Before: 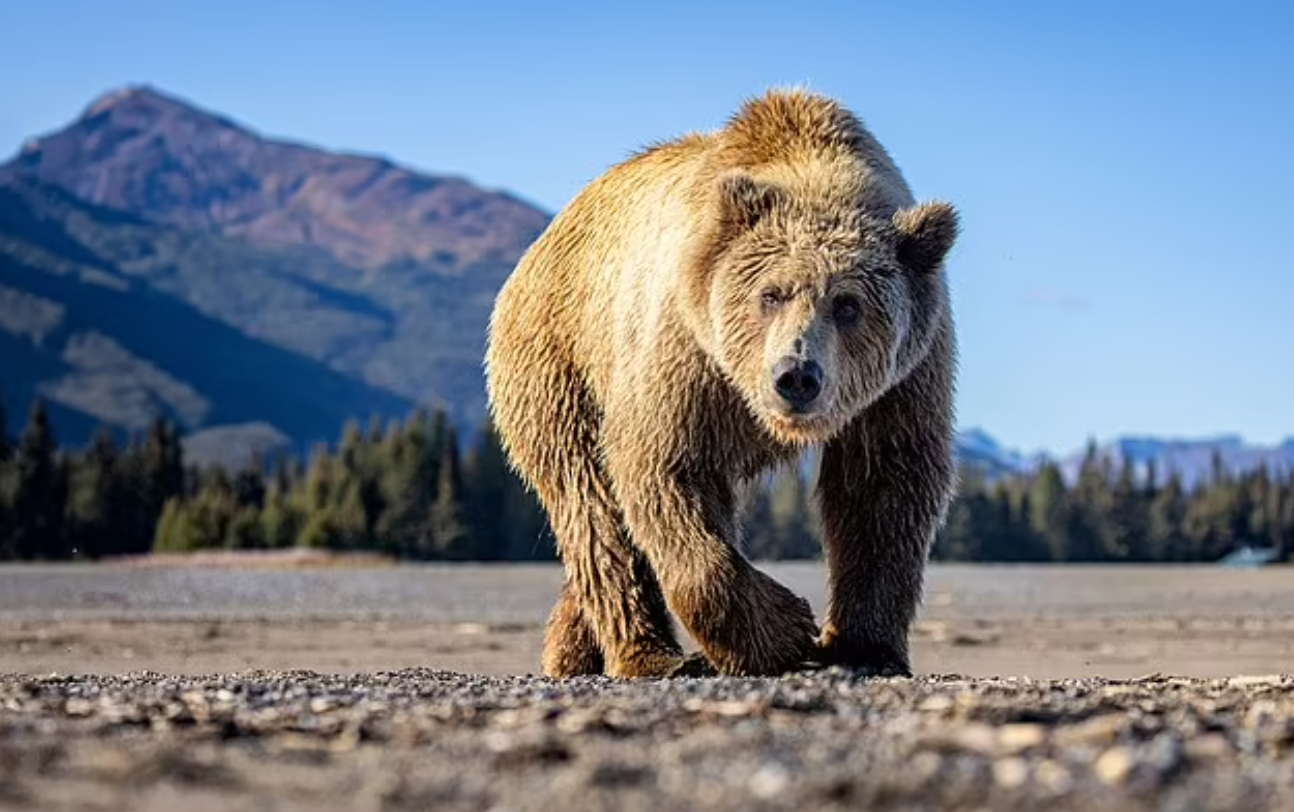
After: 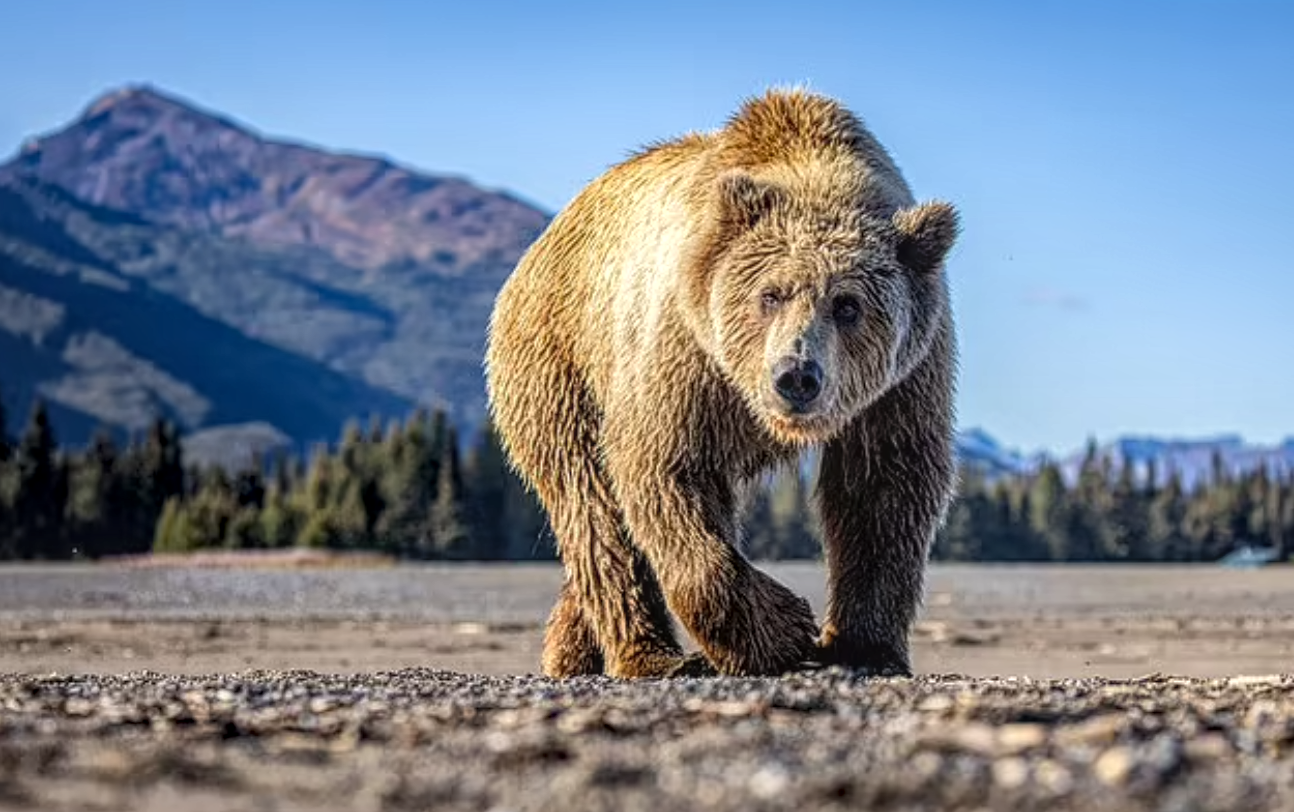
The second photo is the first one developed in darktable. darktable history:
local contrast: highlights 76%, shadows 55%, detail 176%, midtone range 0.212
